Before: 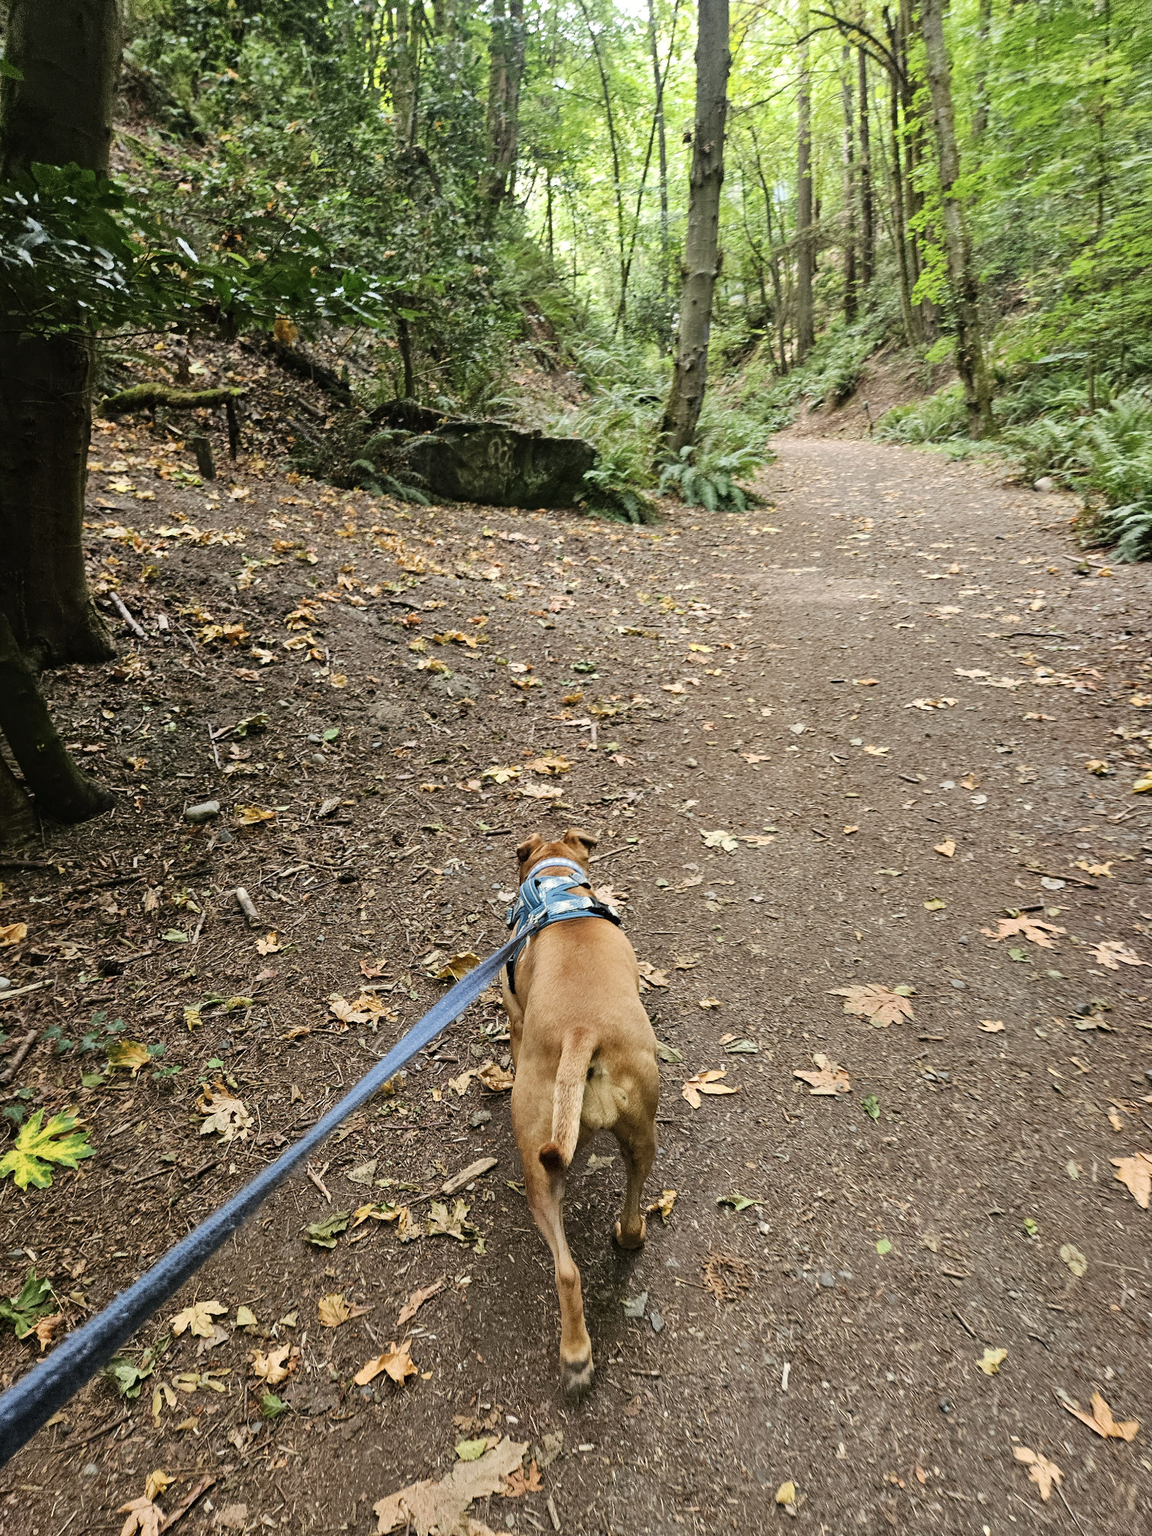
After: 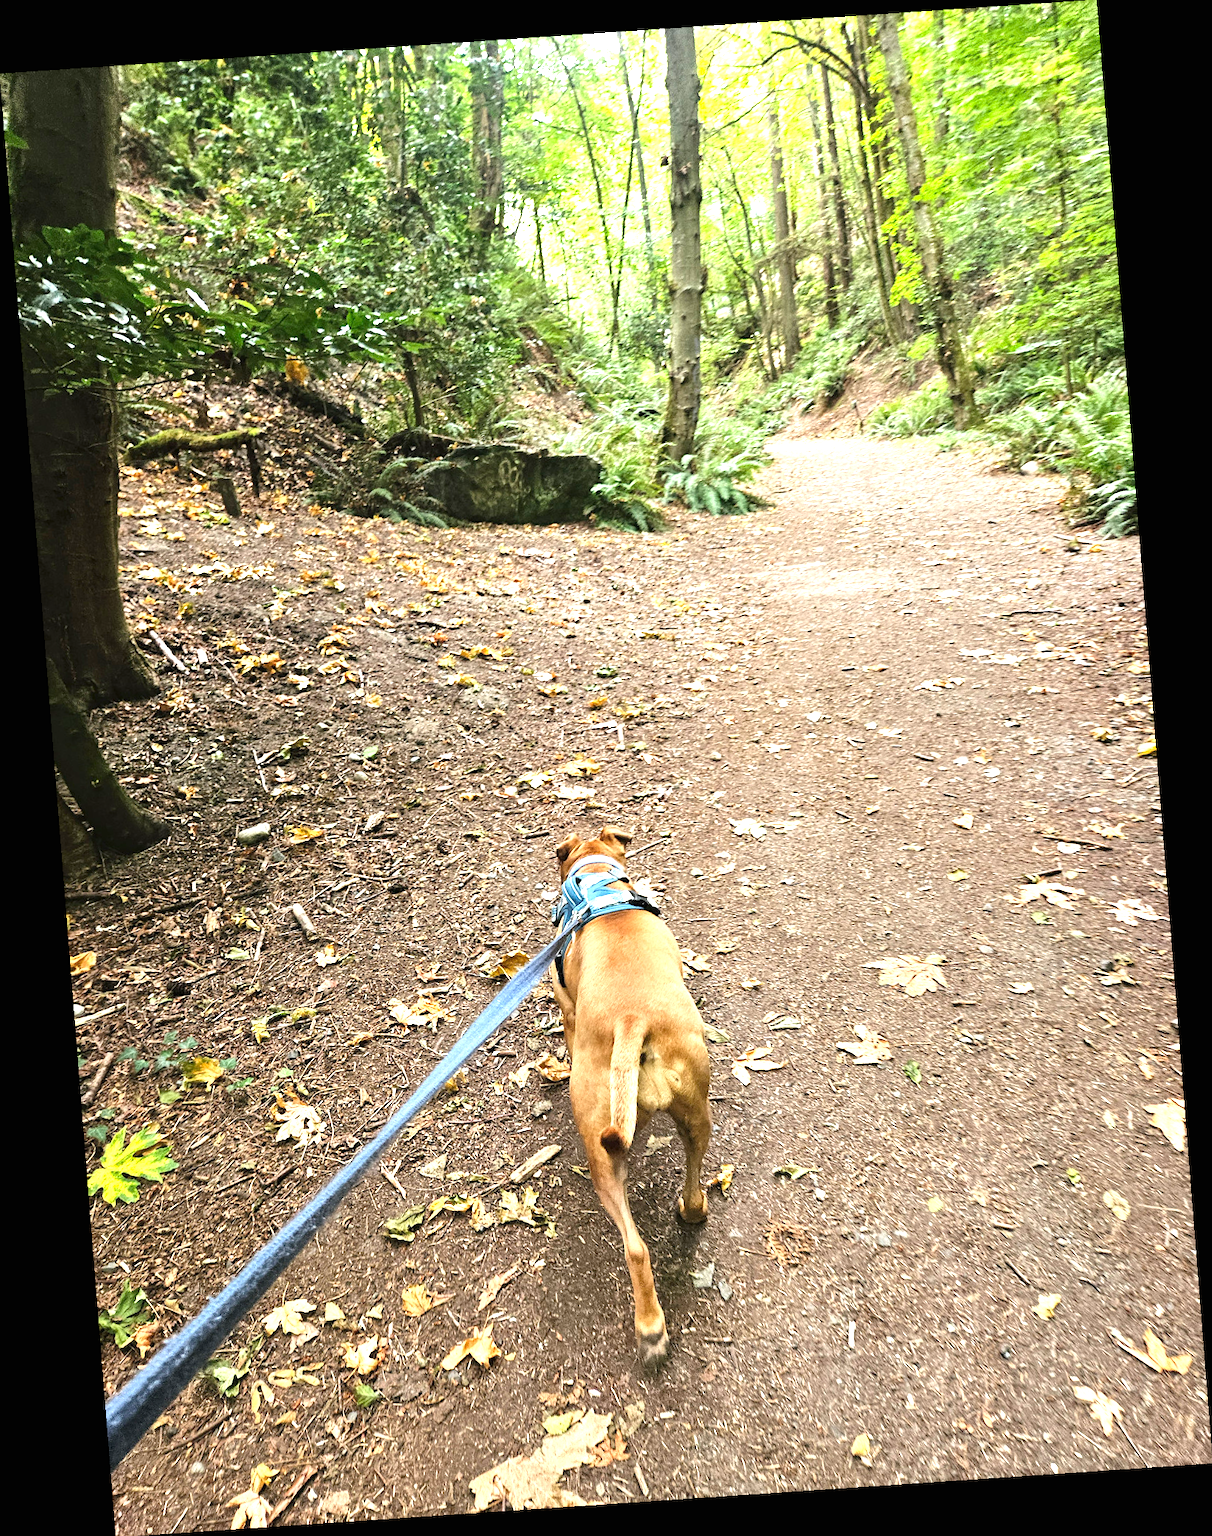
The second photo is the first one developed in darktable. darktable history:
rotate and perspective: rotation -4.2°, shear 0.006, automatic cropping off
exposure: black level correction 0, exposure 1.2 EV, compensate highlight preservation false
